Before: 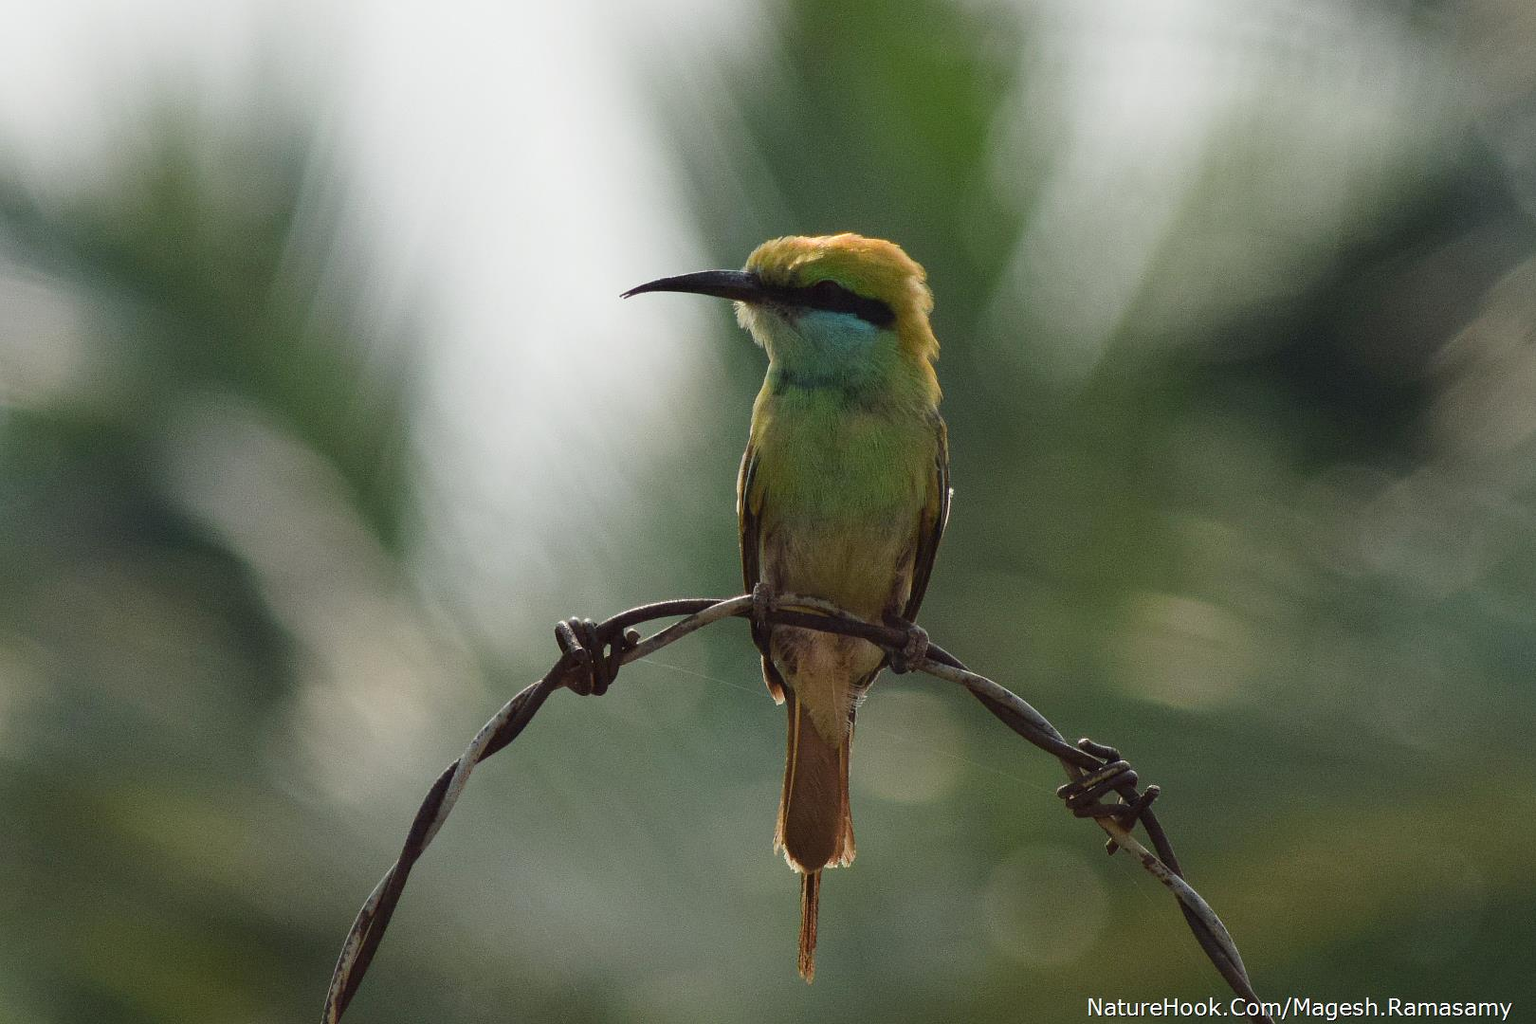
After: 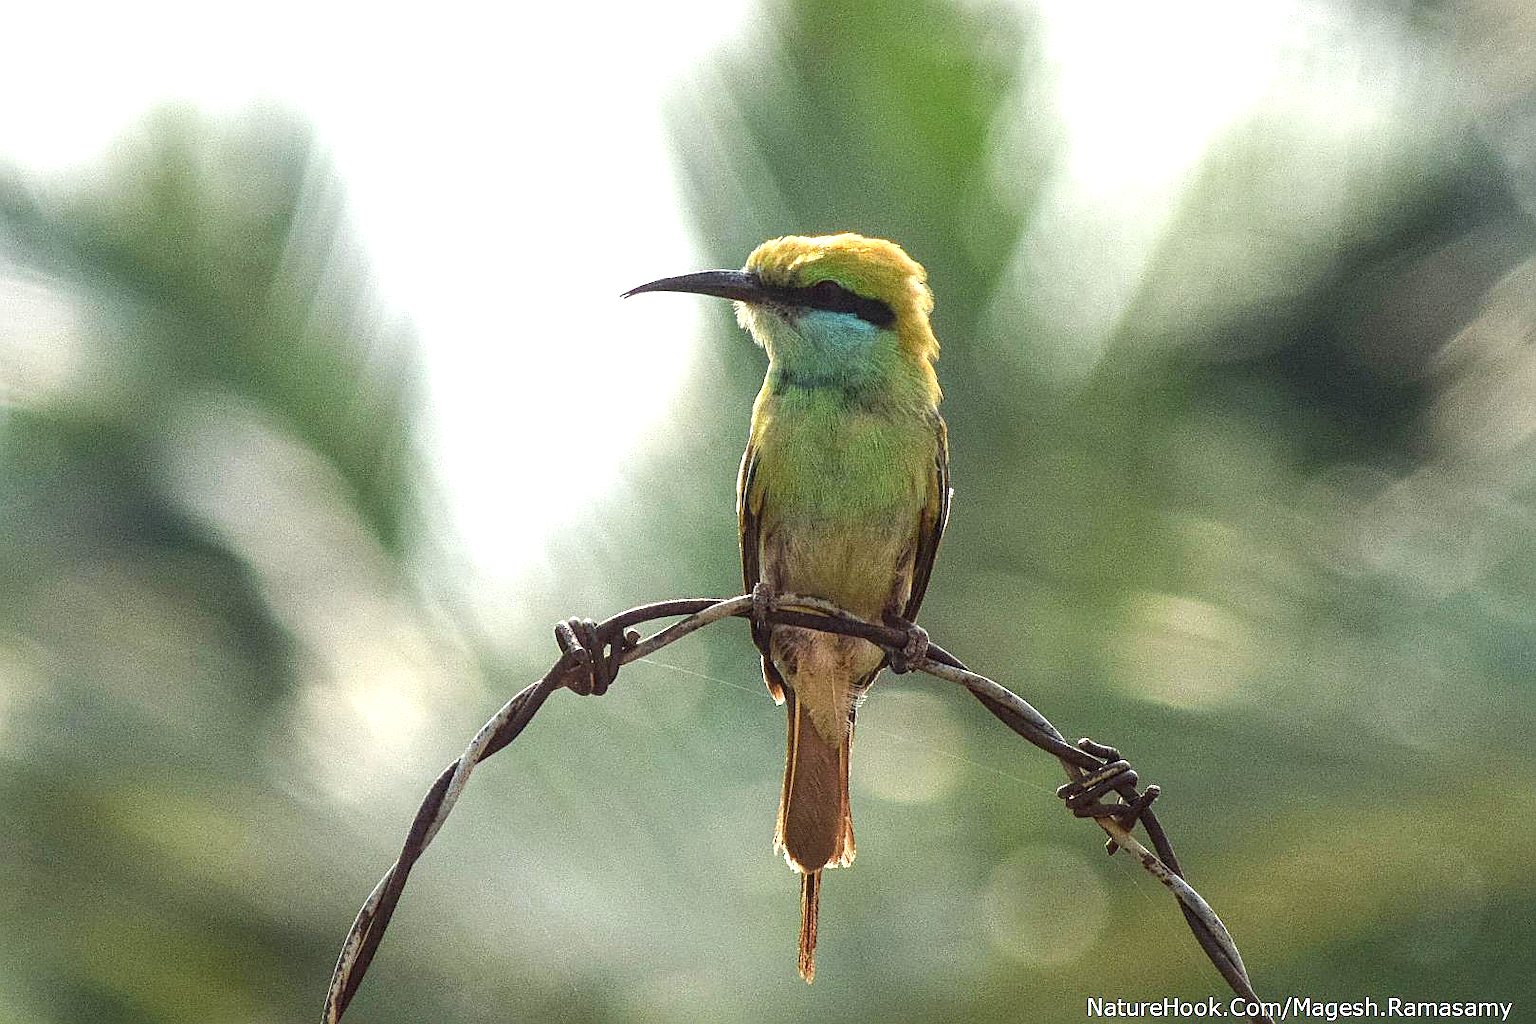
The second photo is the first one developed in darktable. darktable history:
sharpen: on, module defaults
local contrast: highlights 55%, shadows 52%, detail 130%, midtone range 0.452
exposure: black level correction 0, exposure 1.2 EV, compensate exposure bias true, compensate highlight preservation false
